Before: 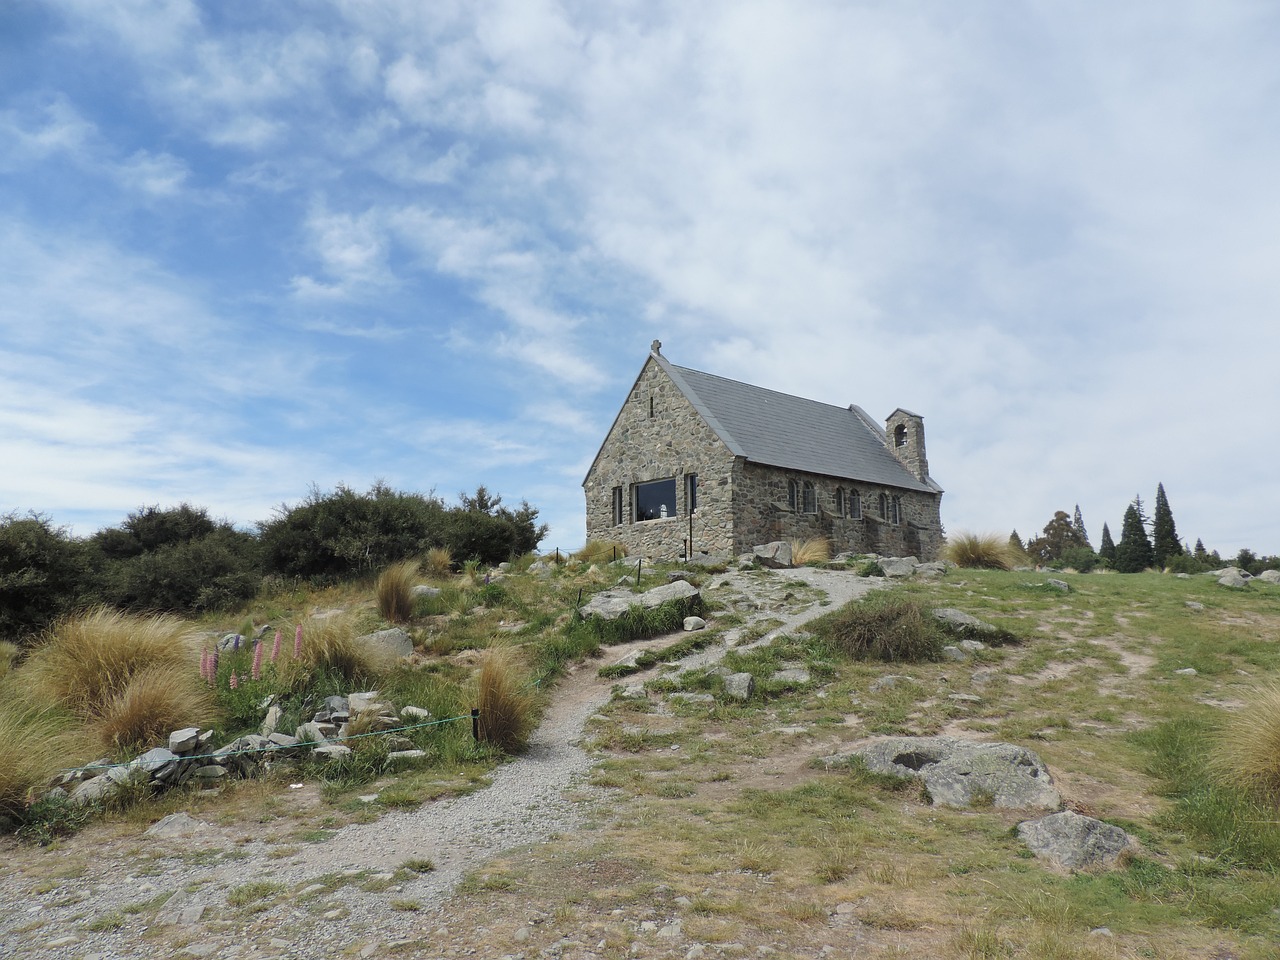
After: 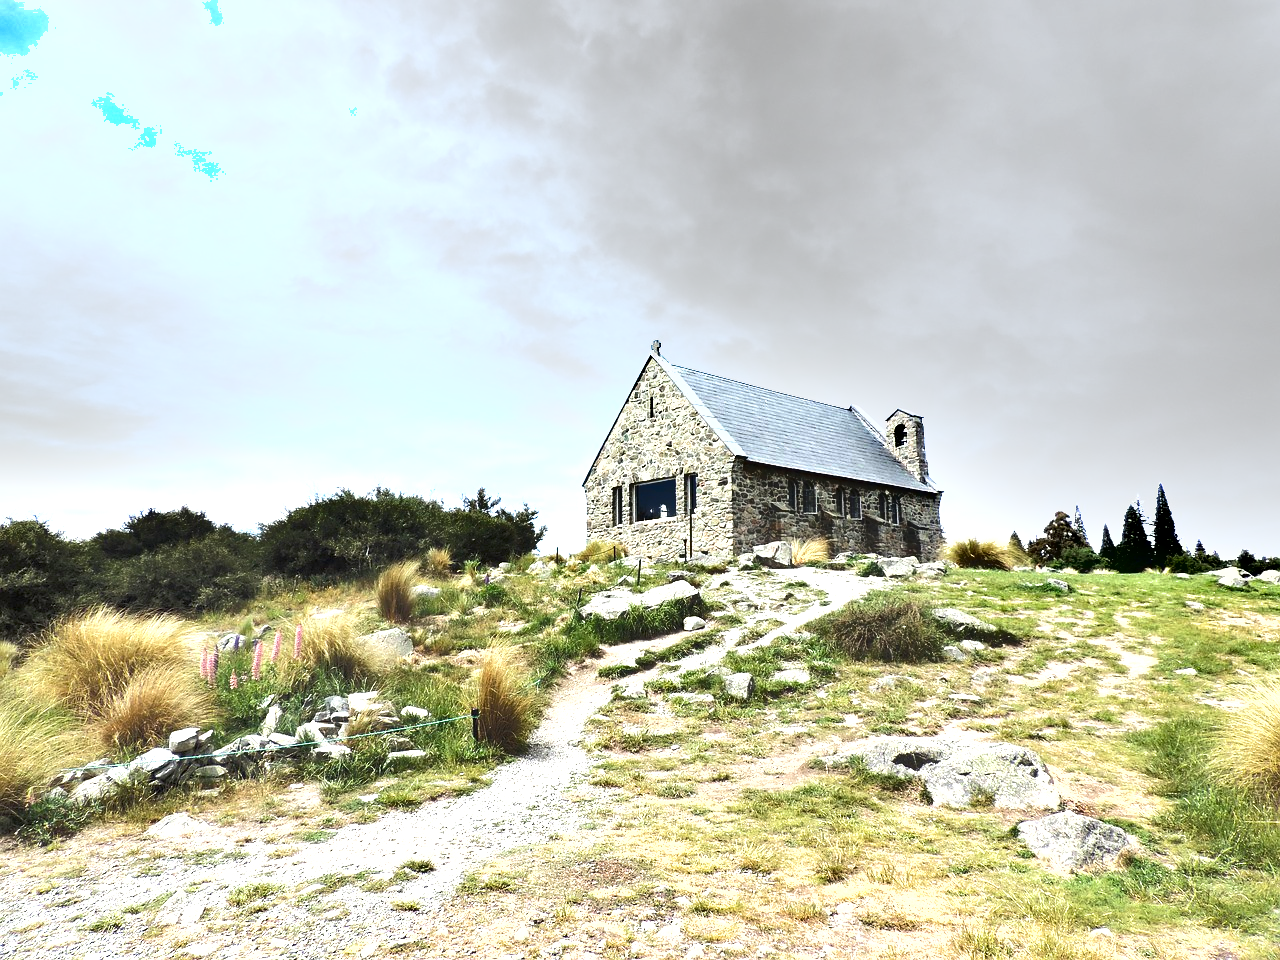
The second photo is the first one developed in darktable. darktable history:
shadows and highlights: shadows 32.72, highlights -47.04, compress 49.56%, soften with gaussian
exposure: black level correction 0.001, exposure 1.863 EV, compensate exposure bias true, compensate highlight preservation false
